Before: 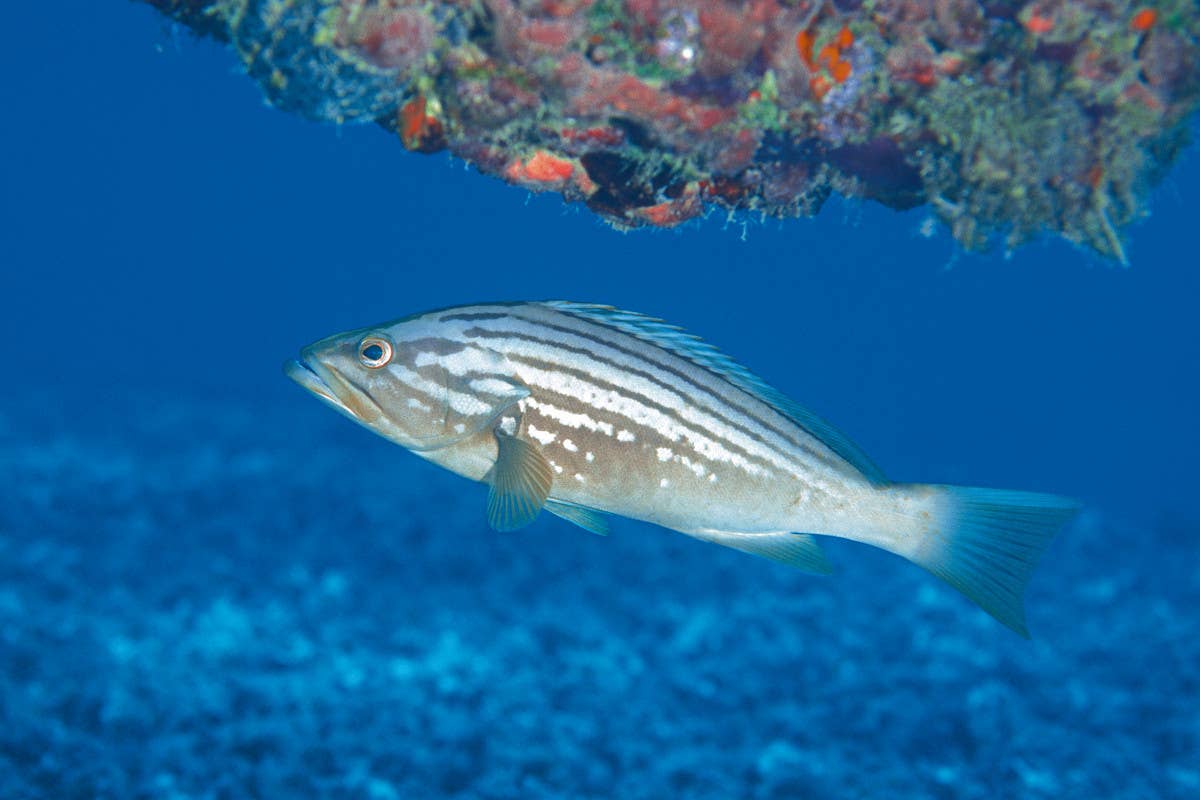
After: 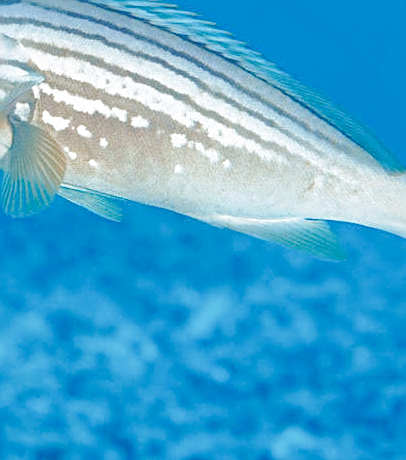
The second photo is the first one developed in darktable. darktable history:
crop: left 40.545%, top 39.334%, right 25.616%, bottom 3.124%
base curve: curves: ch0 [(0, 0.007) (0.028, 0.063) (0.121, 0.311) (0.46, 0.743) (0.859, 0.957) (1, 1)], preserve colors none
shadows and highlights: on, module defaults
sharpen: on, module defaults
